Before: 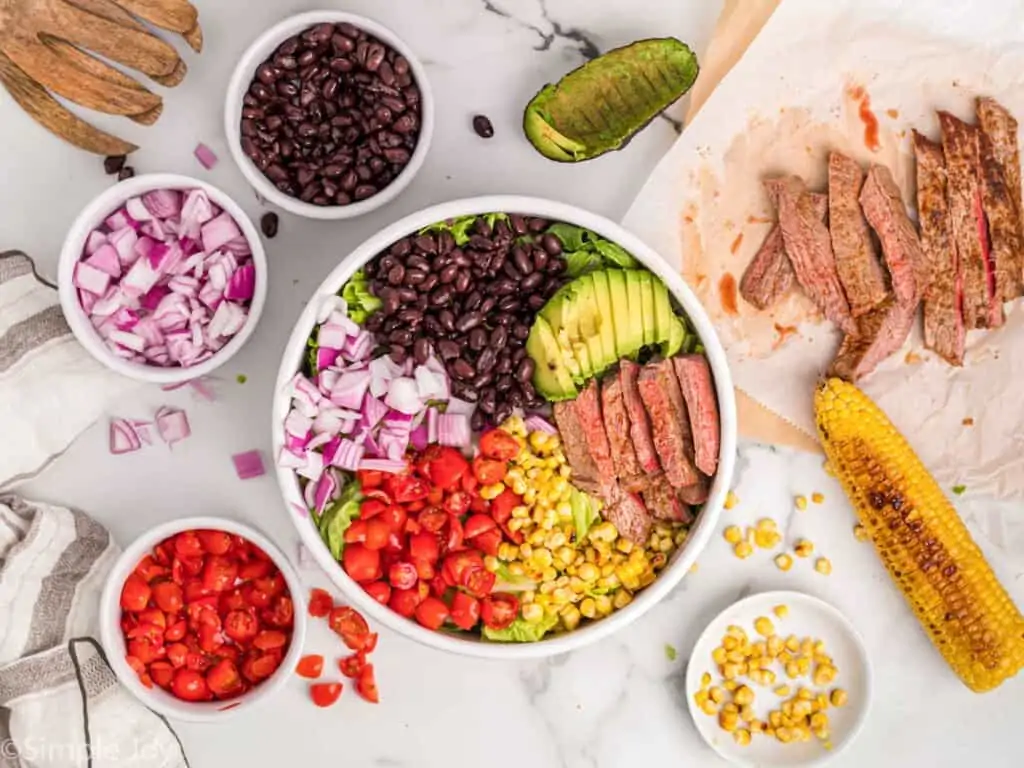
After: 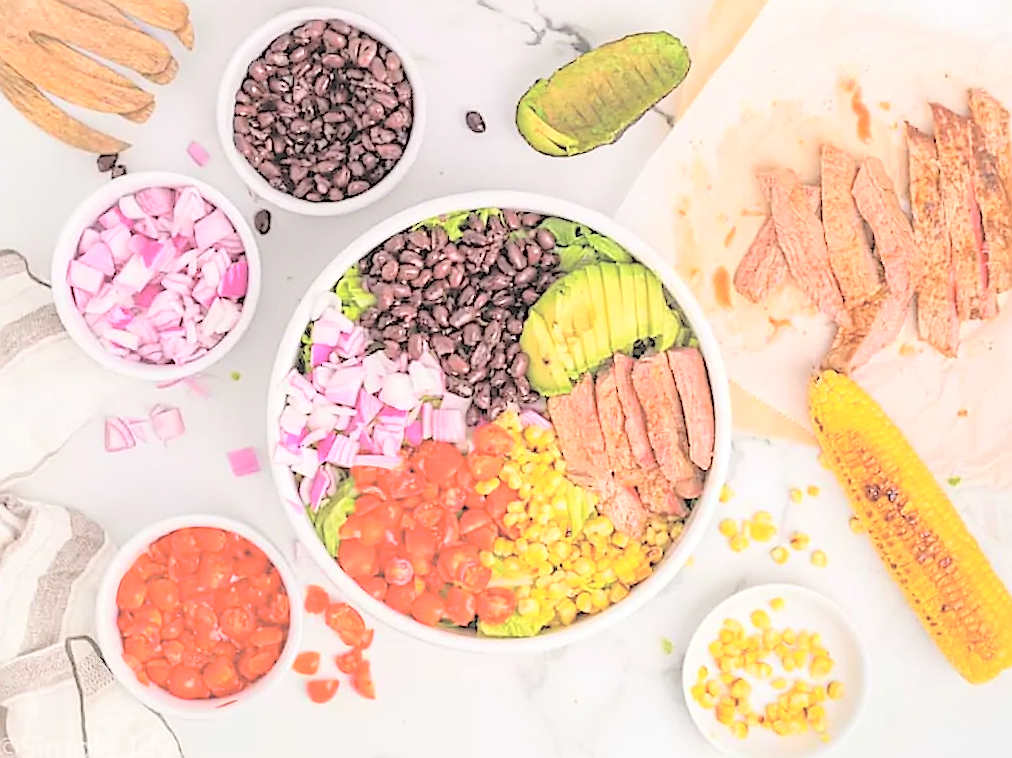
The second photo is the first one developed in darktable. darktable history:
rotate and perspective: rotation -0.45°, automatic cropping original format, crop left 0.008, crop right 0.992, crop top 0.012, crop bottom 0.988
contrast brightness saturation: brightness 1
sharpen: radius 1.4, amount 1.25, threshold 0.7
